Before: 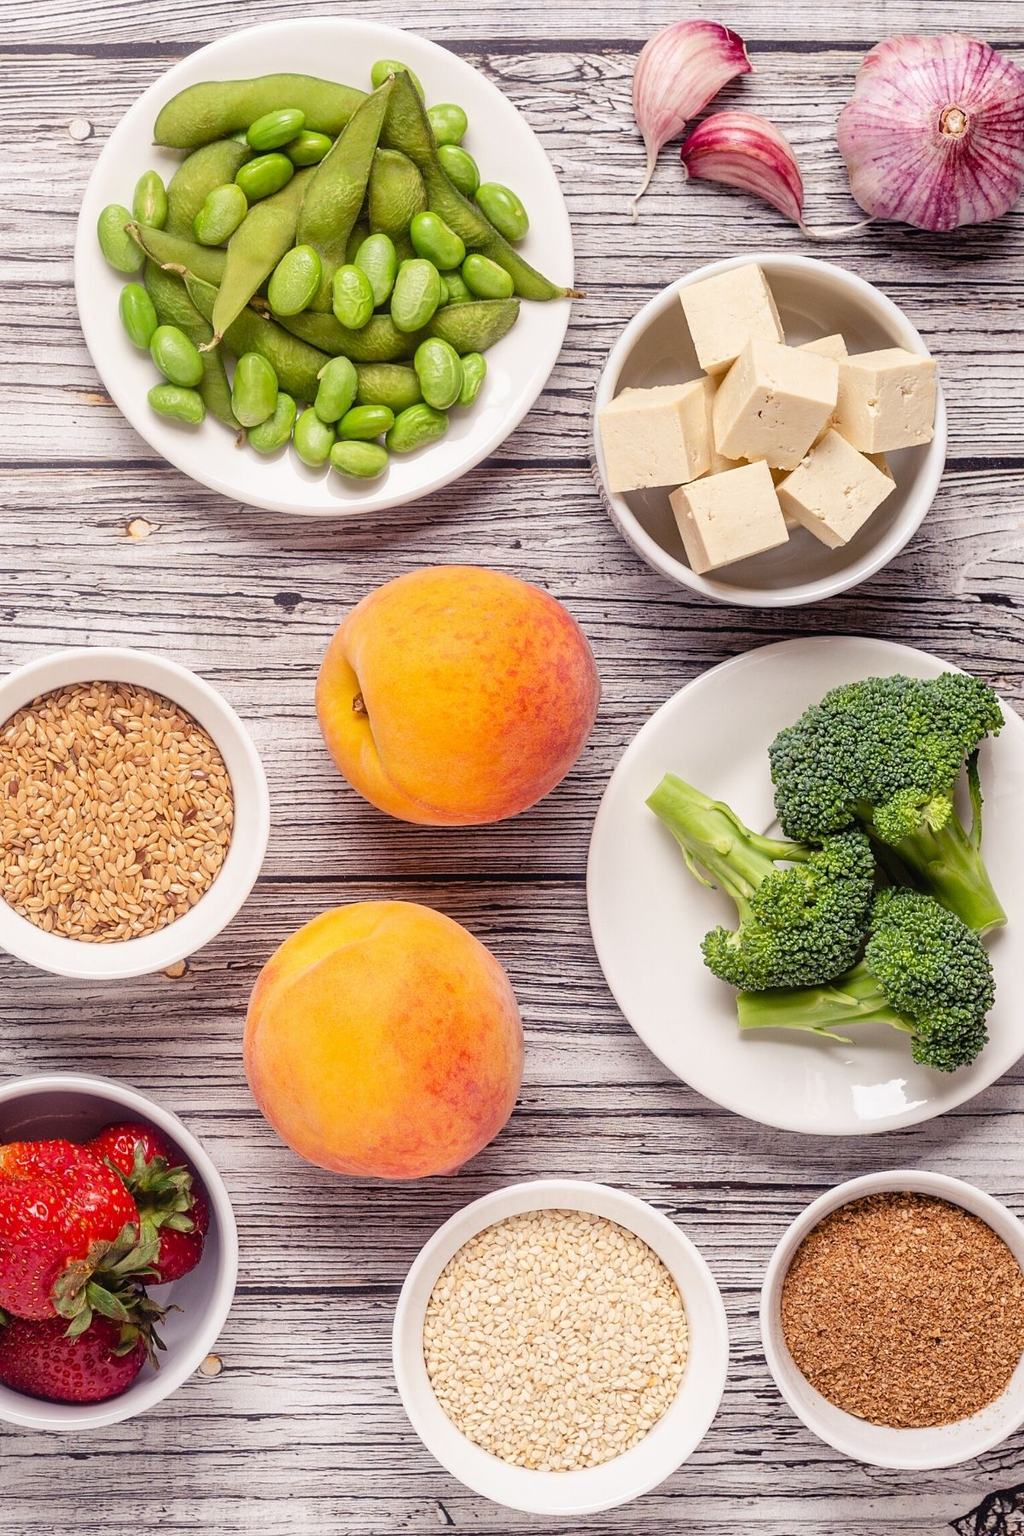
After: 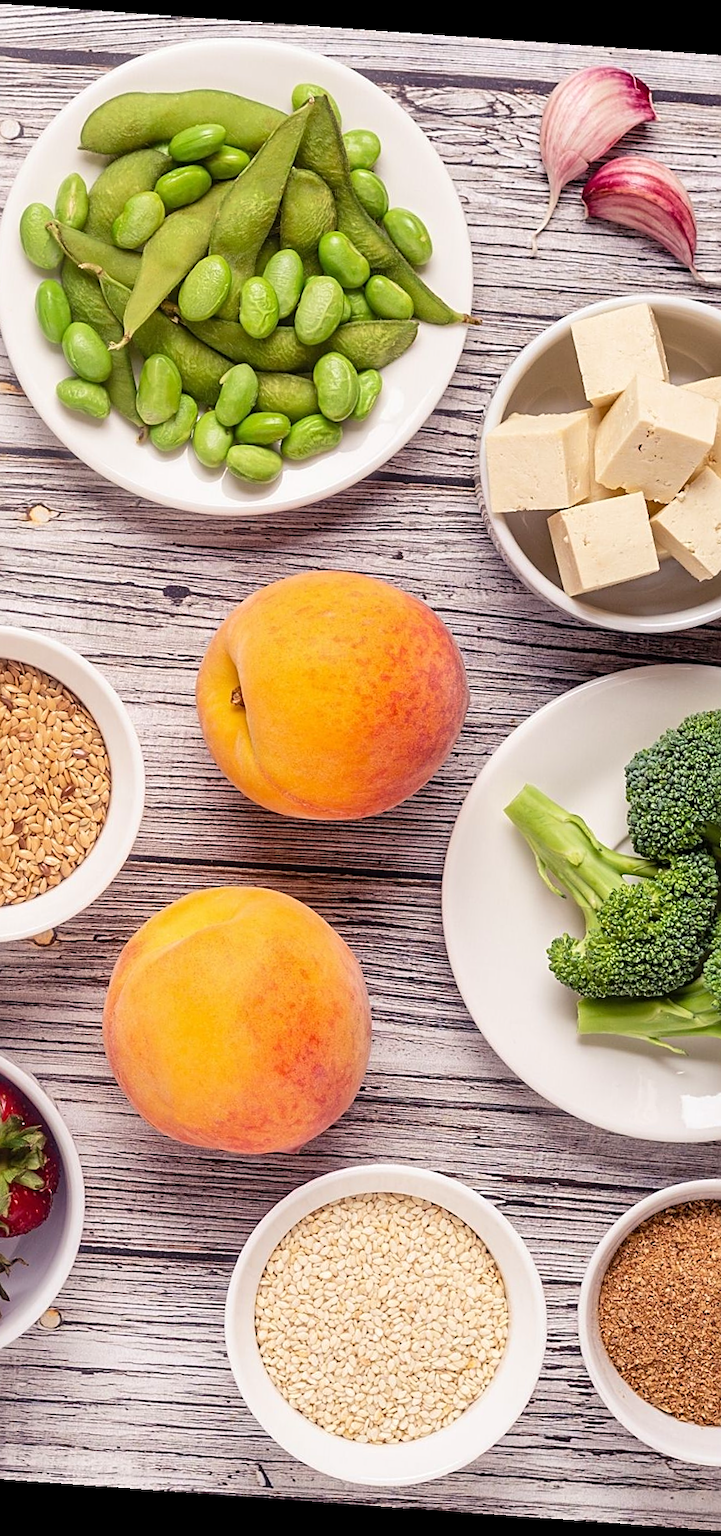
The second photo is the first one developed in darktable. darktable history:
velvia: strength 15%
crop and rotate: left 15.055%, right 18.278%
sharpen: radius 2.529, amount 0.323
rotate and perspective: rotation 4.1°, automatic cropping off
